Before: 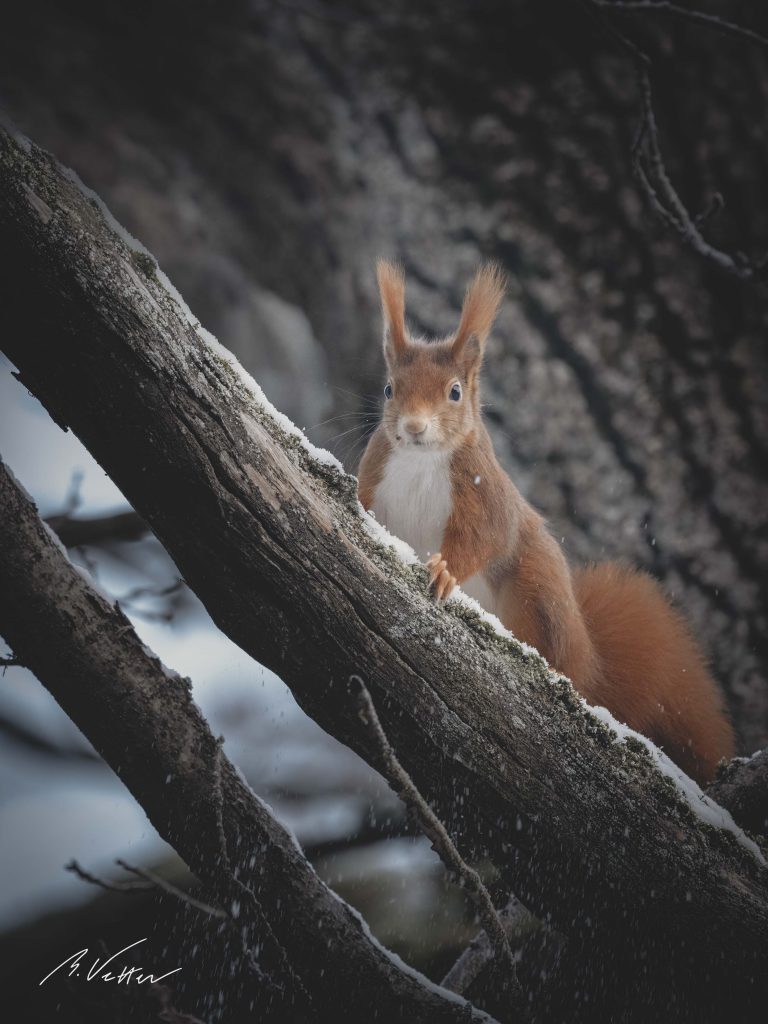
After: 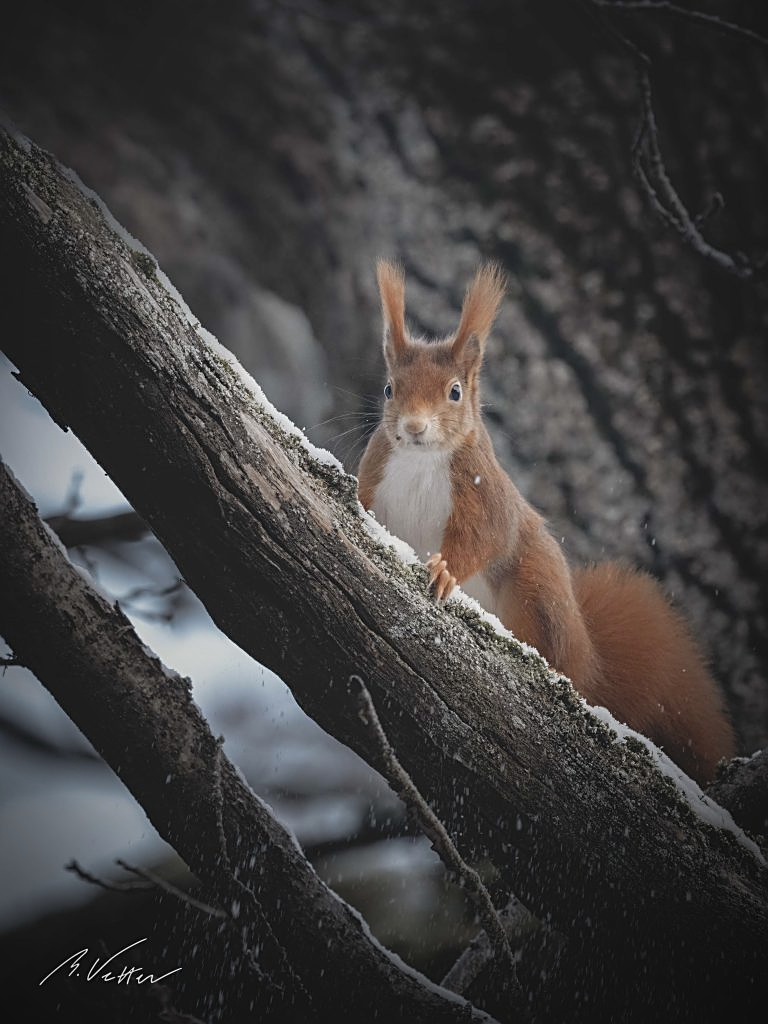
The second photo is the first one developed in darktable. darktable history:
vignetting: fall-off start 72.14%, fall-off radius 108.07%, brightness -0.713, saturation -0.488, center (-0.054, -0.359), width/height ratio 0.729
sharpen: on, module defaults
